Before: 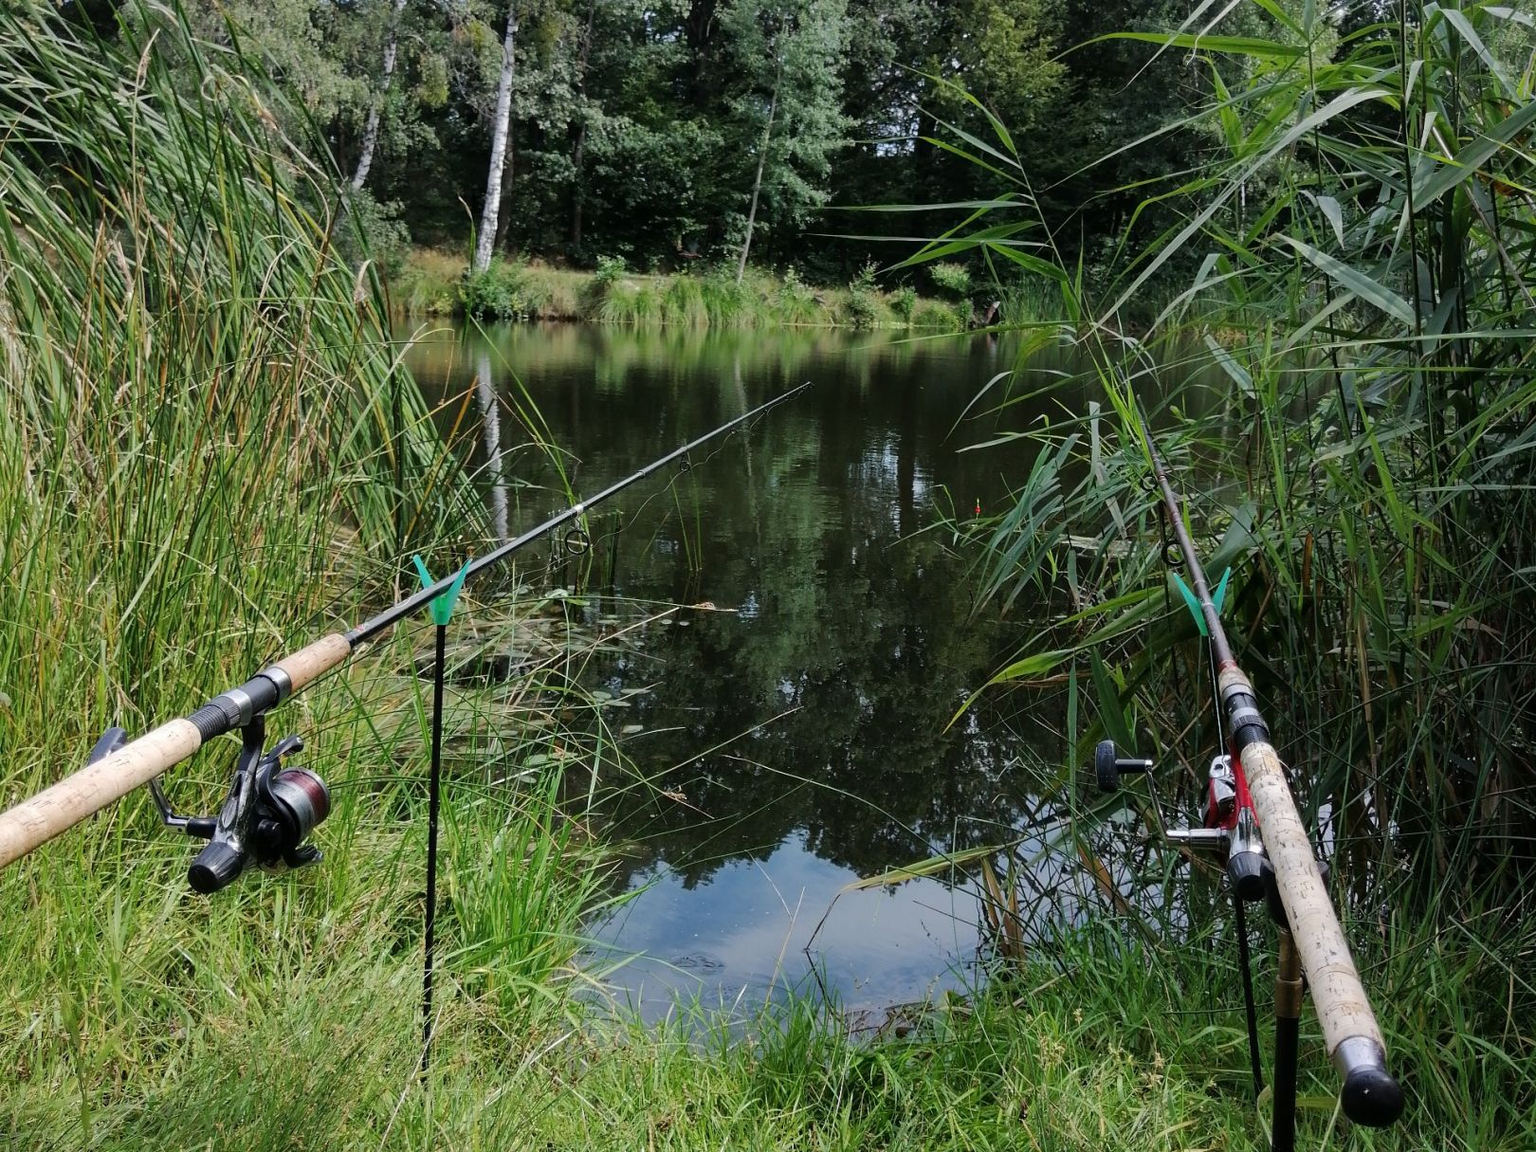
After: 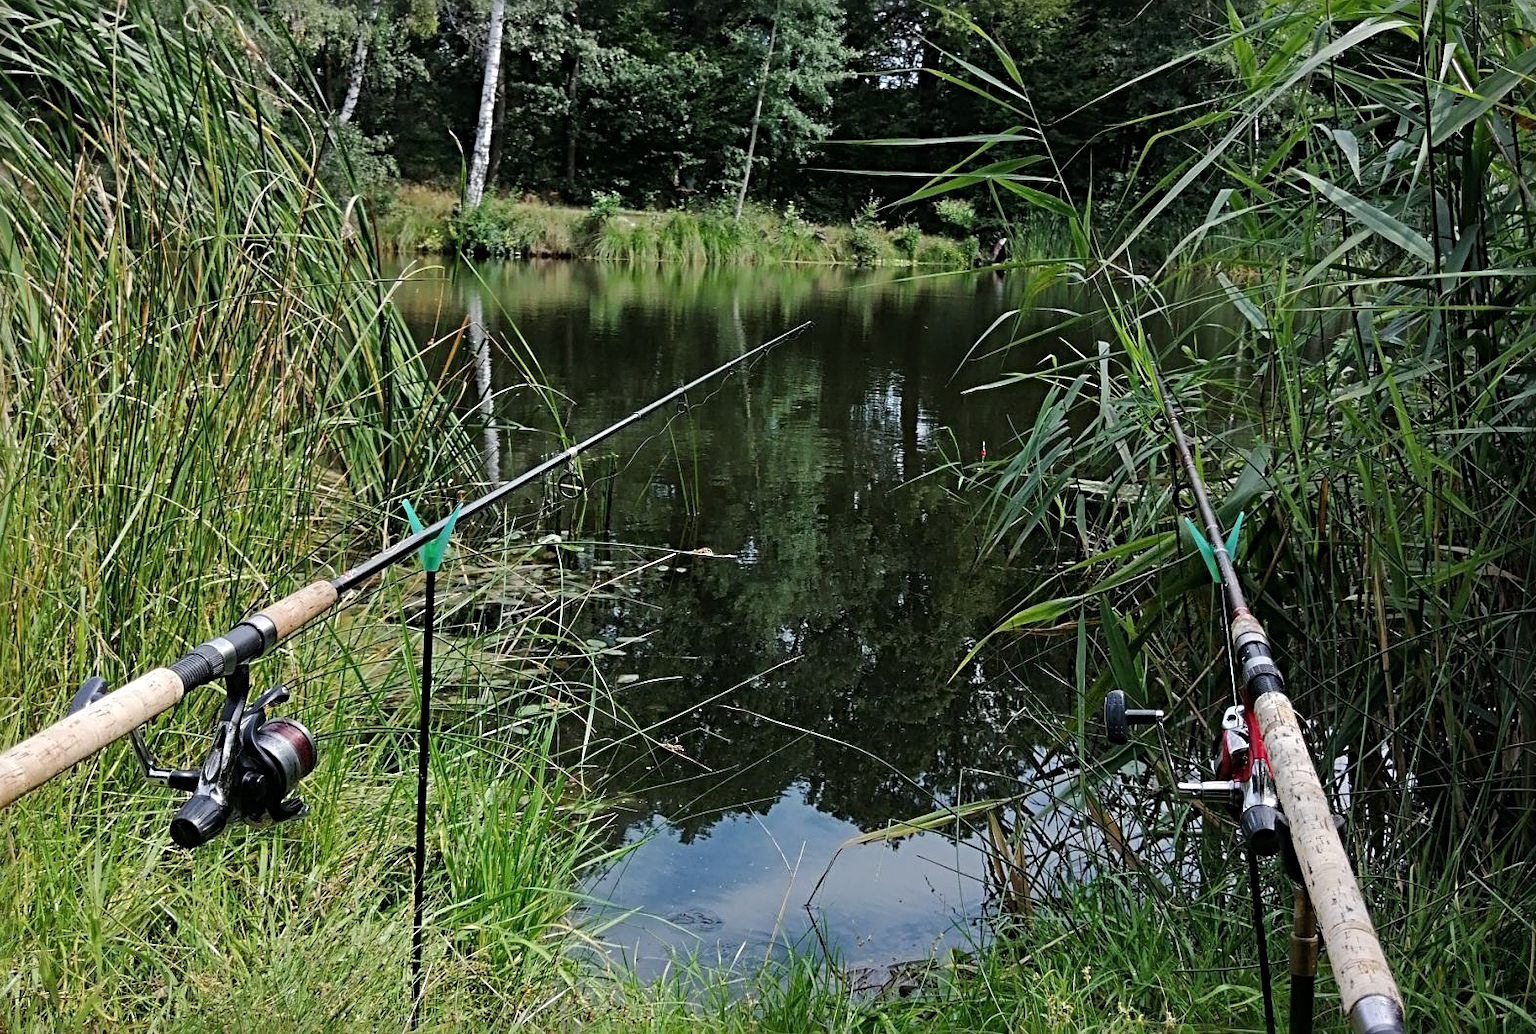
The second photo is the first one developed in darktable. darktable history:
crop: left 1.507%, top 6.147%, right 1.379%, bottom 6.637%
sharpen: radius 4.883
